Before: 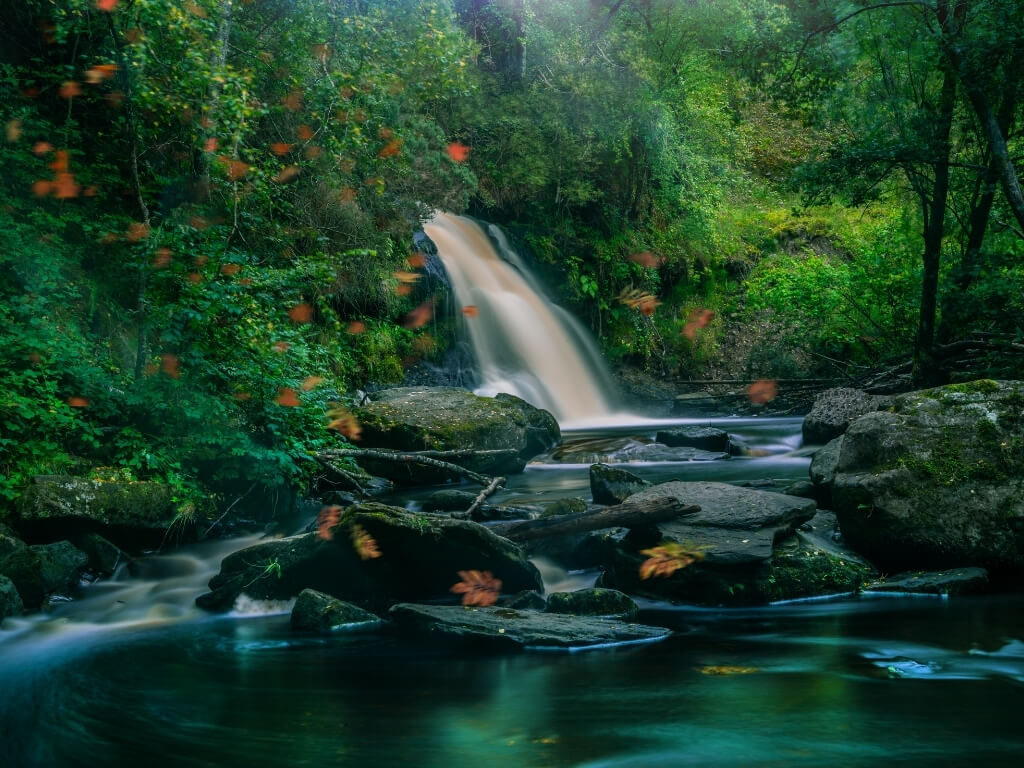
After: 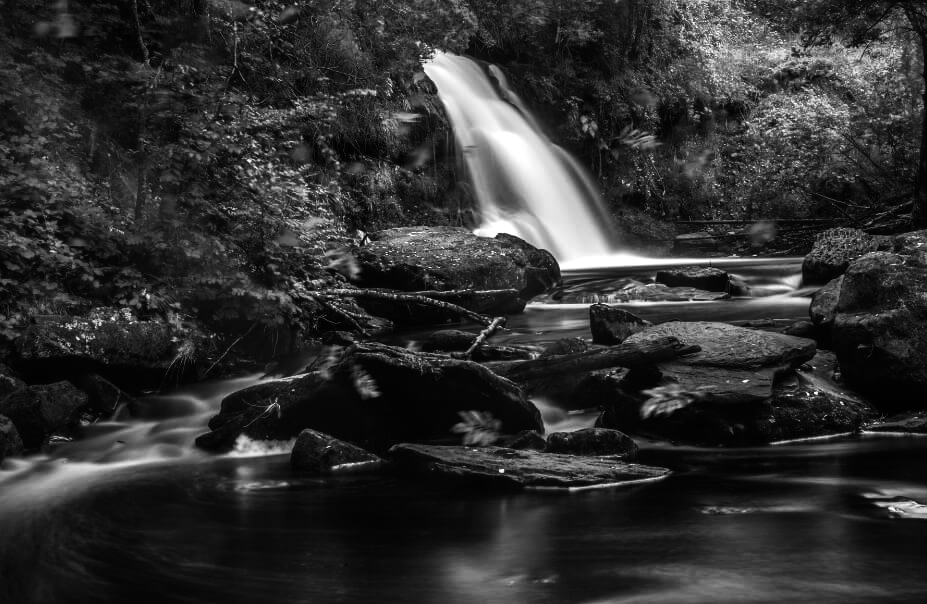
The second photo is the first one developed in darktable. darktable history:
contrast brightness saturation: contrast 0.07
crop: top 20.916%, right 9.437%, bottom 0.316%
monochrome: a 2.21, b -1.33, size 2.2
white balance: emerald 1
tone equalizer: -8 EV -1.08 EV, -7 EV -1.01 EV, -6 EV -0.867 EV, -5 EV -0.578 EV, -3 EV 0.578 EV, -2 EV 0.867 EV, -1 EV 1.01 EV, +0 EV 1.08 EV, edges refinement/feathering 500, mask exposure compensation -1.57 EV, preserve details no
